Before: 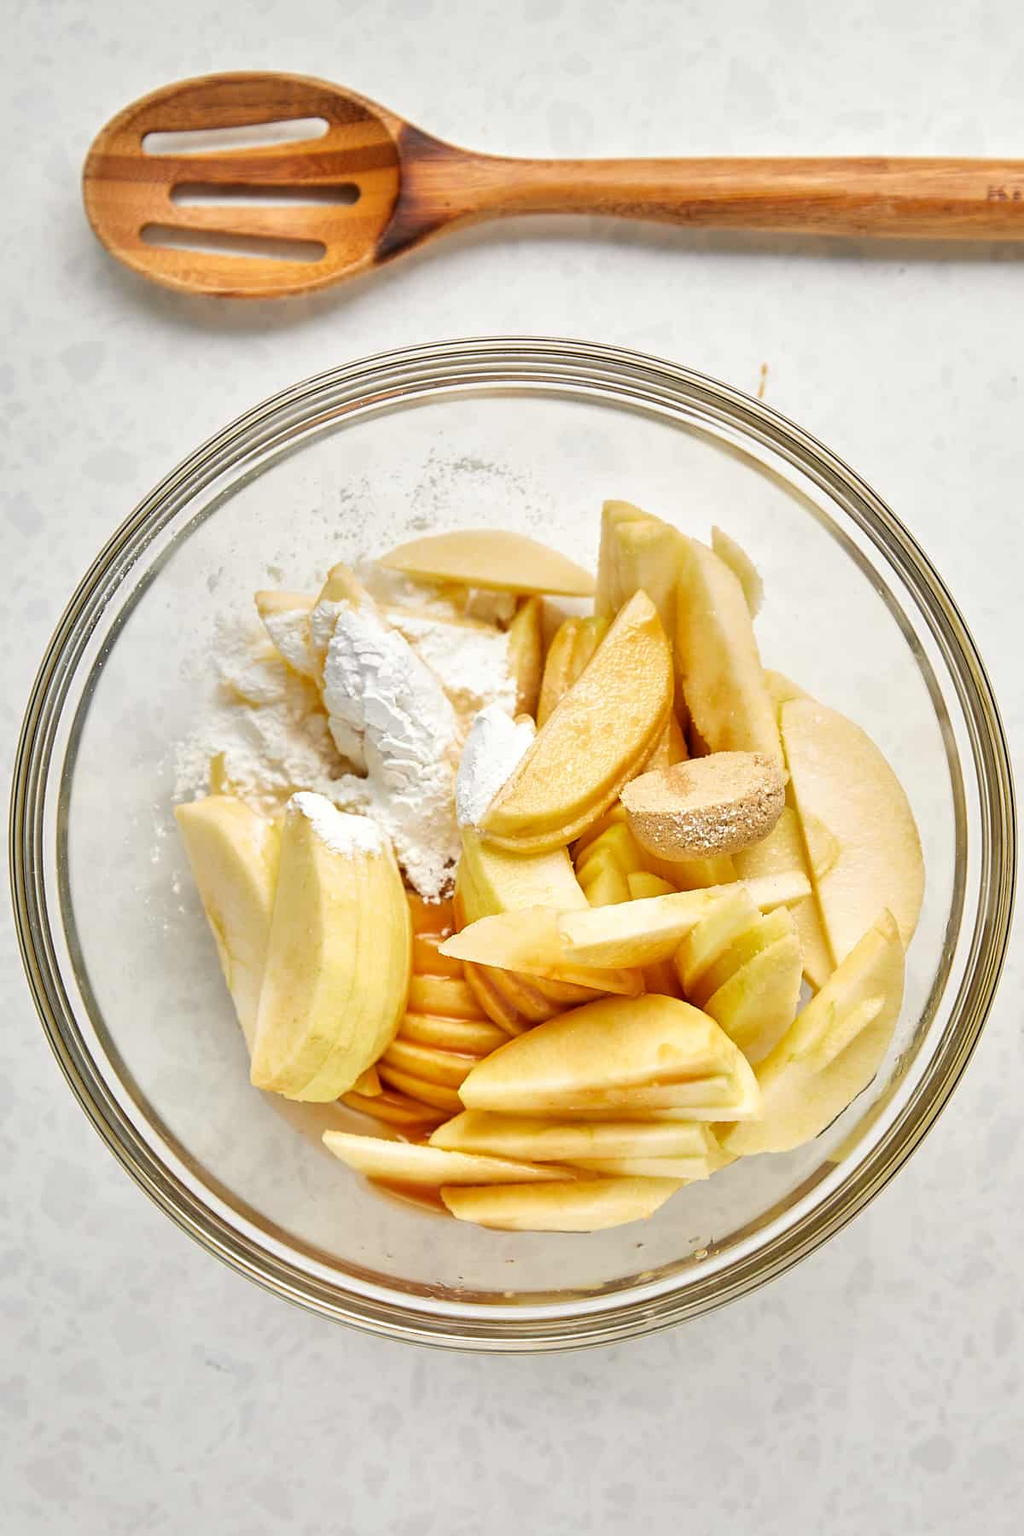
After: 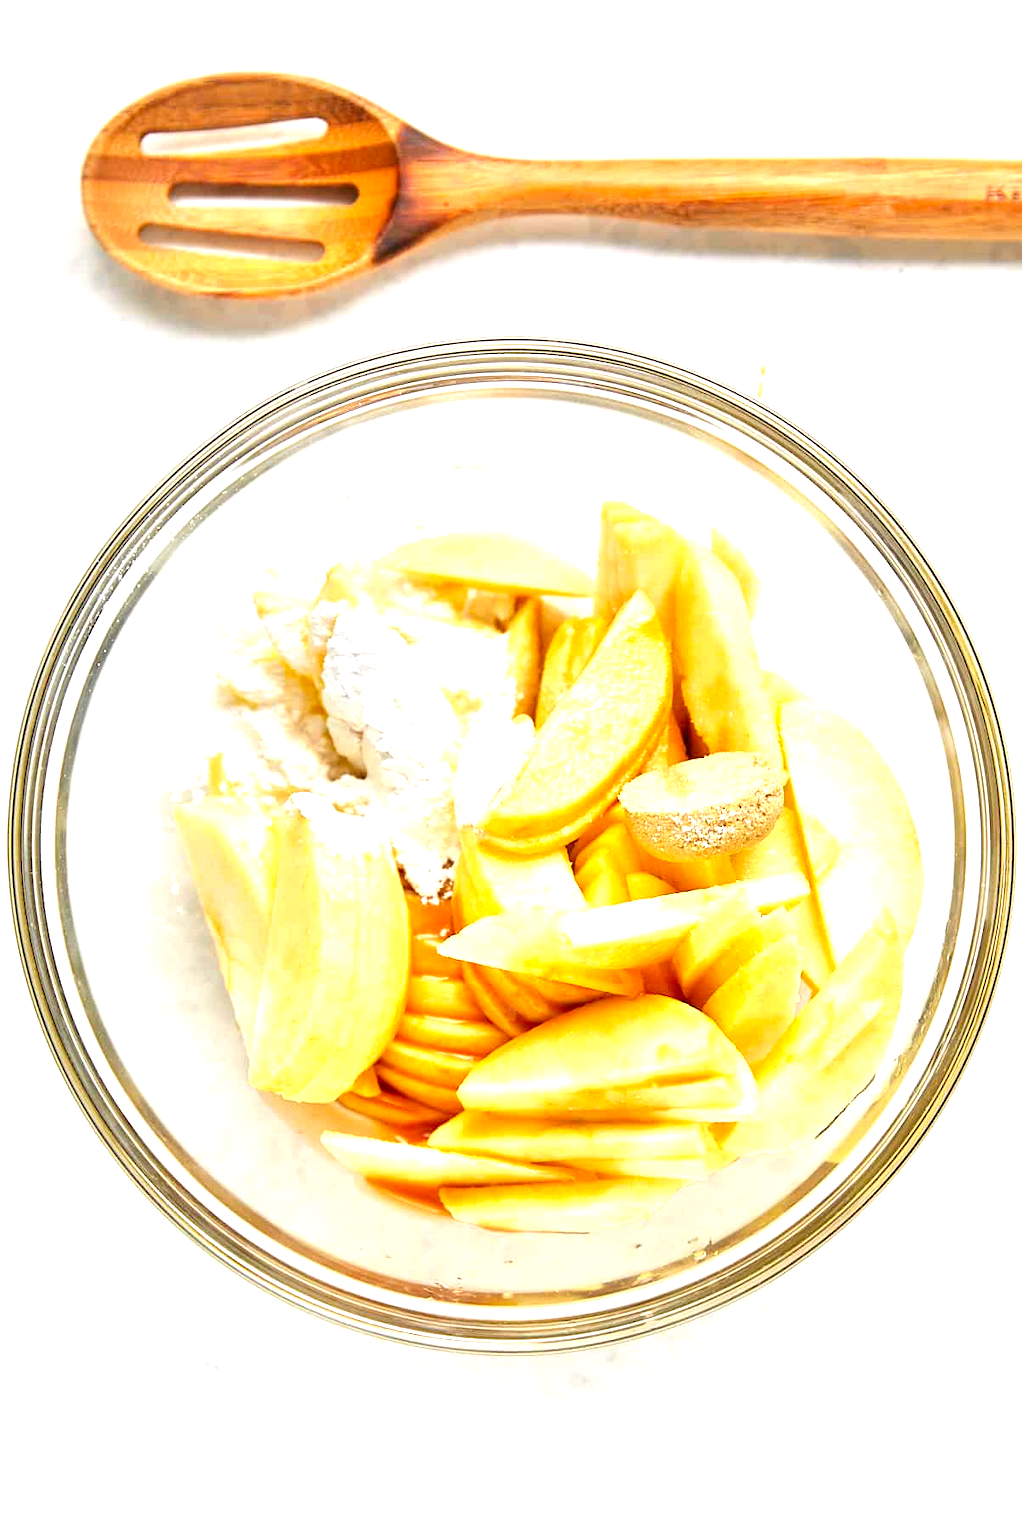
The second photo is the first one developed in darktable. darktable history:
exposure: exposure 1.001 EV, compensate highlight preservation false
crop: left 0.19%
contrast brightness saturation: contrast 0.043, saturation 0.157
